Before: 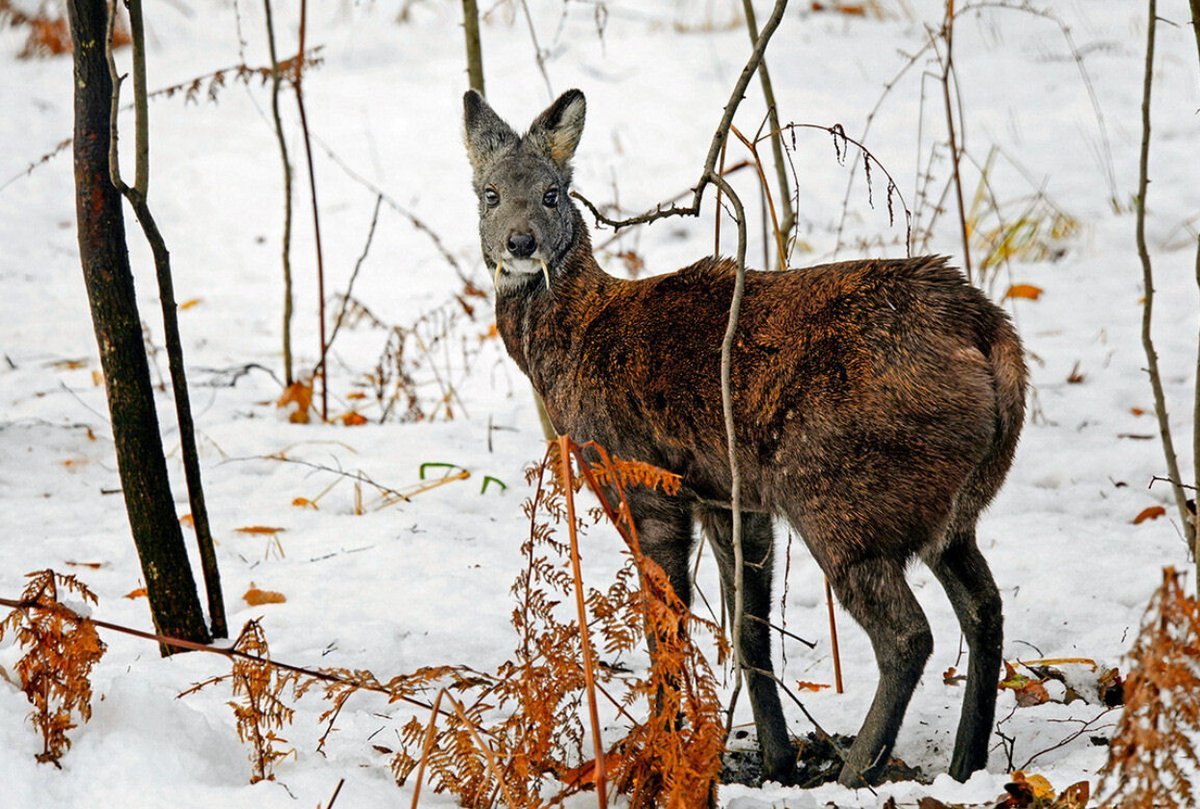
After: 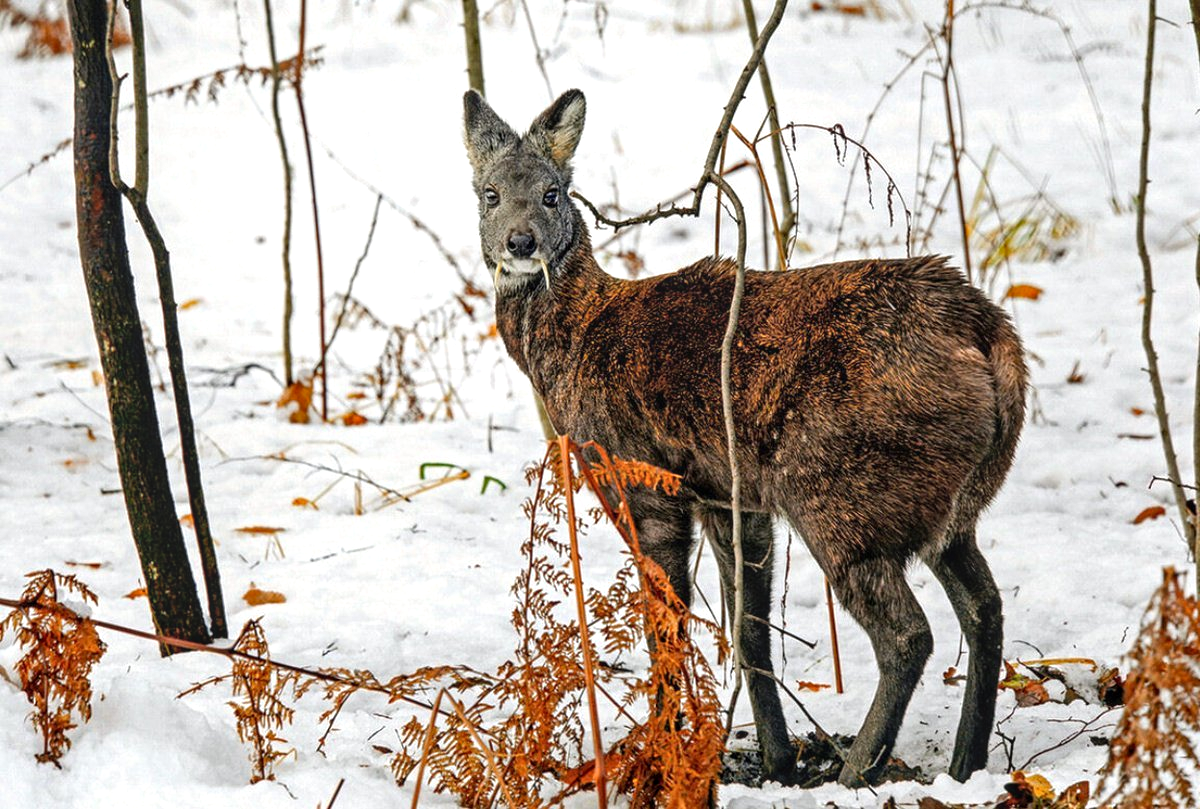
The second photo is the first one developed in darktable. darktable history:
exposure: exposure 0.258 EV, compensate highlight preservation false
local contrast: on, module defaults
